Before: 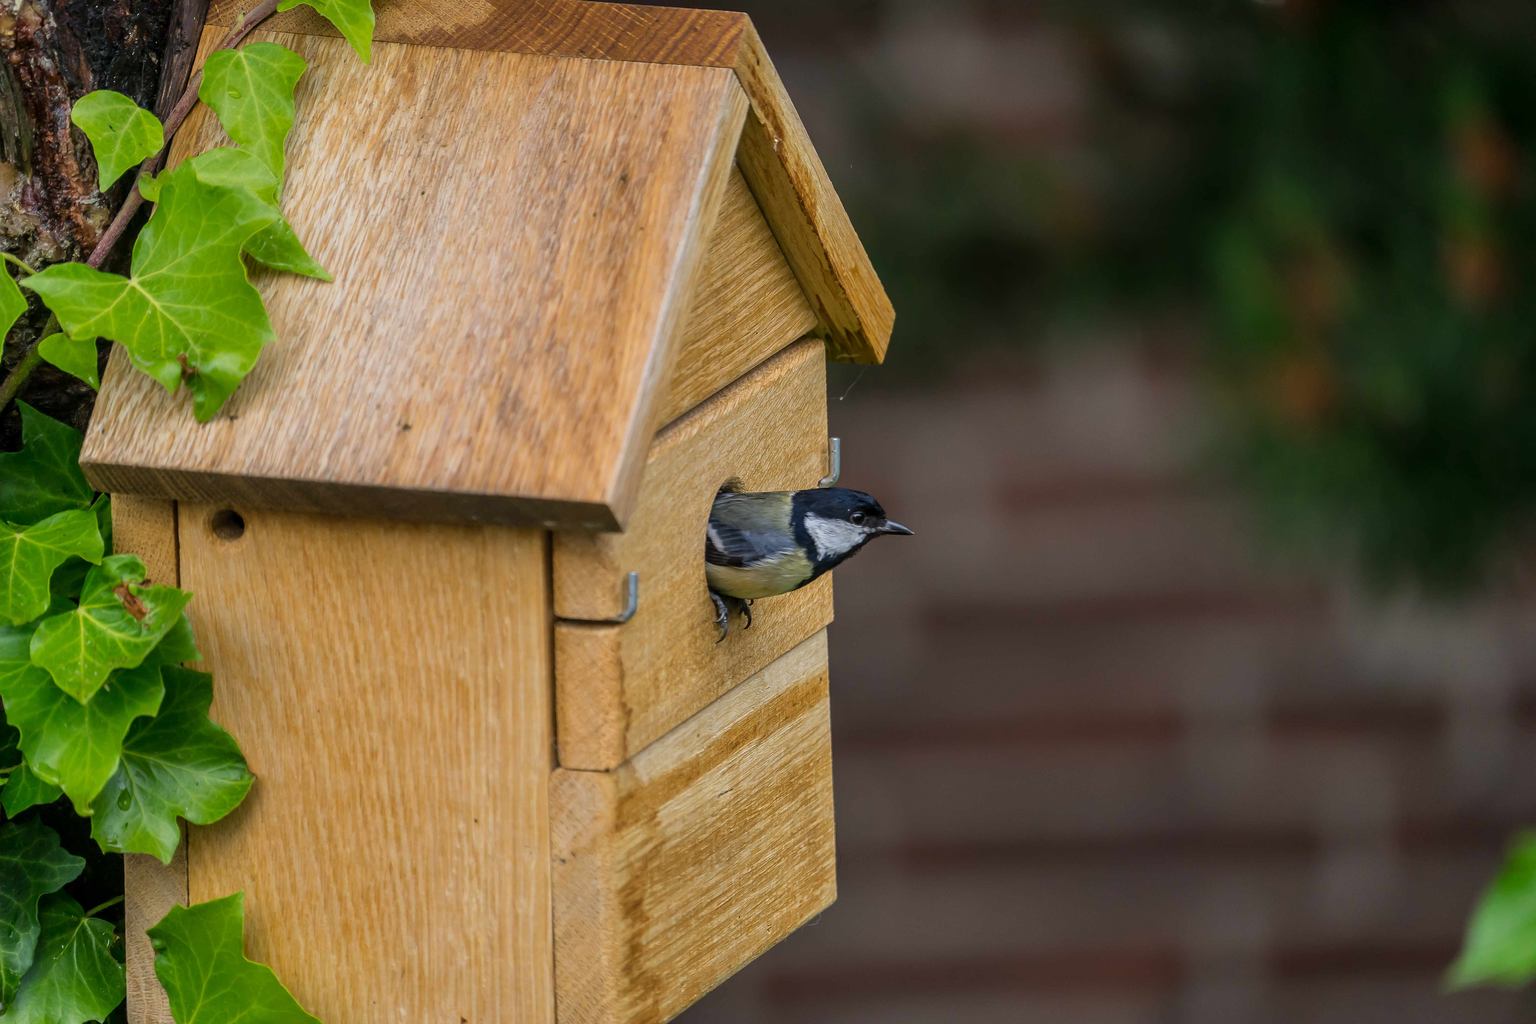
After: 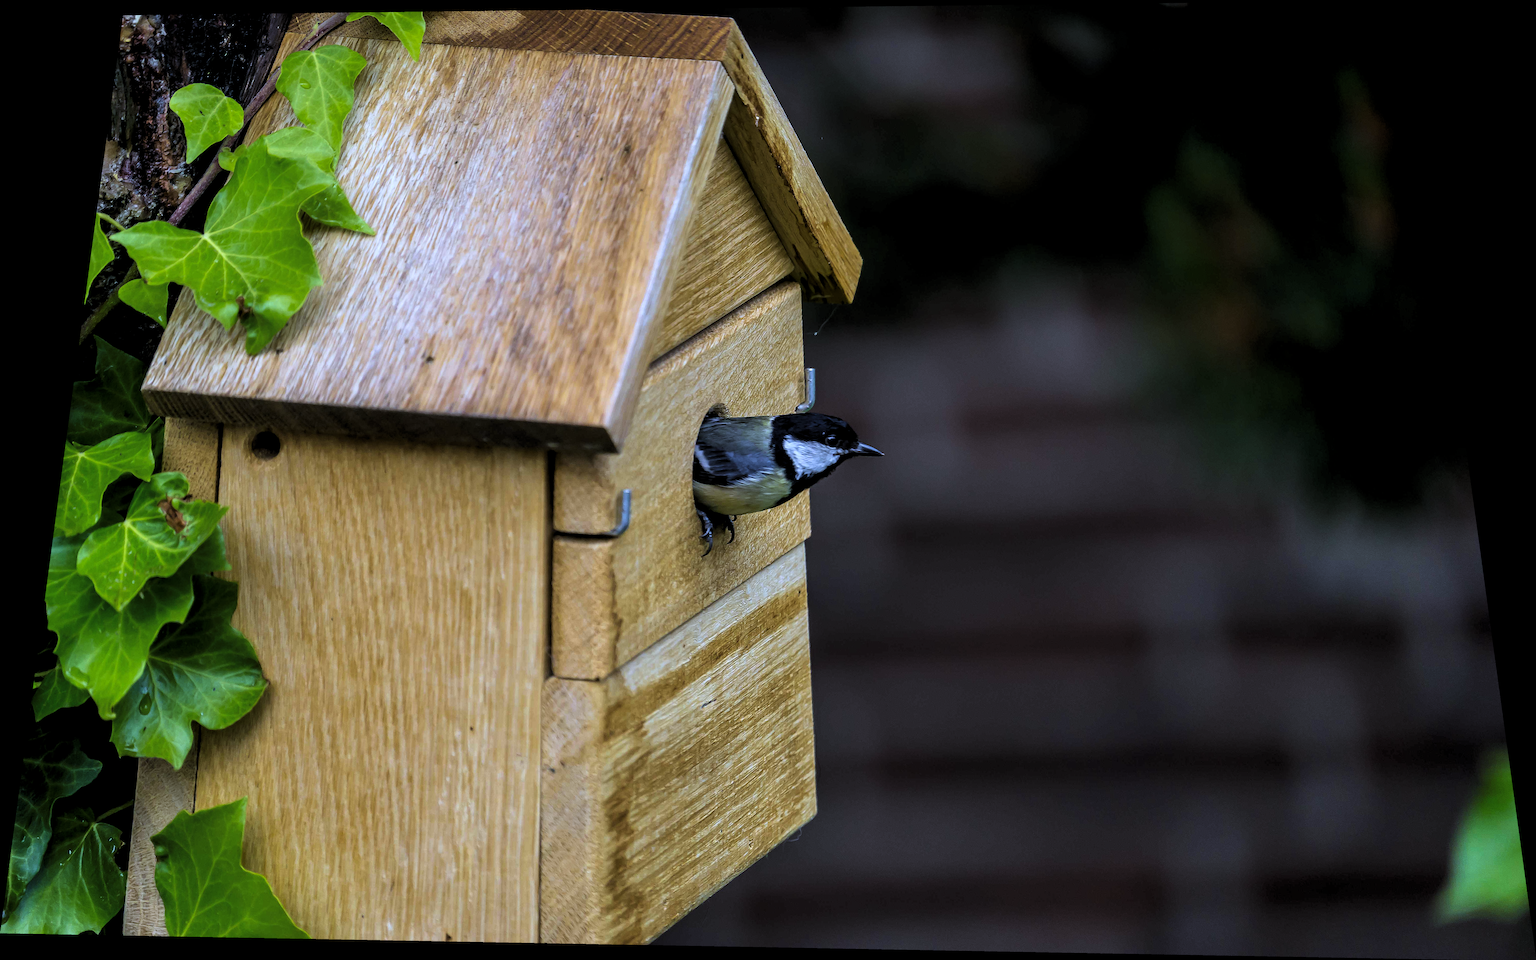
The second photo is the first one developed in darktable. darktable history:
velvia: on, module defaults
white balance: red 0.871, blue 1.249
levels: levels [0.129, 0.519, 0.867]
rotate and perspective: rotation 0.128°, lens shift (vertical) -0.181, lens shift (horizontal) -0.044, shear 0.001, automatic cropping off
